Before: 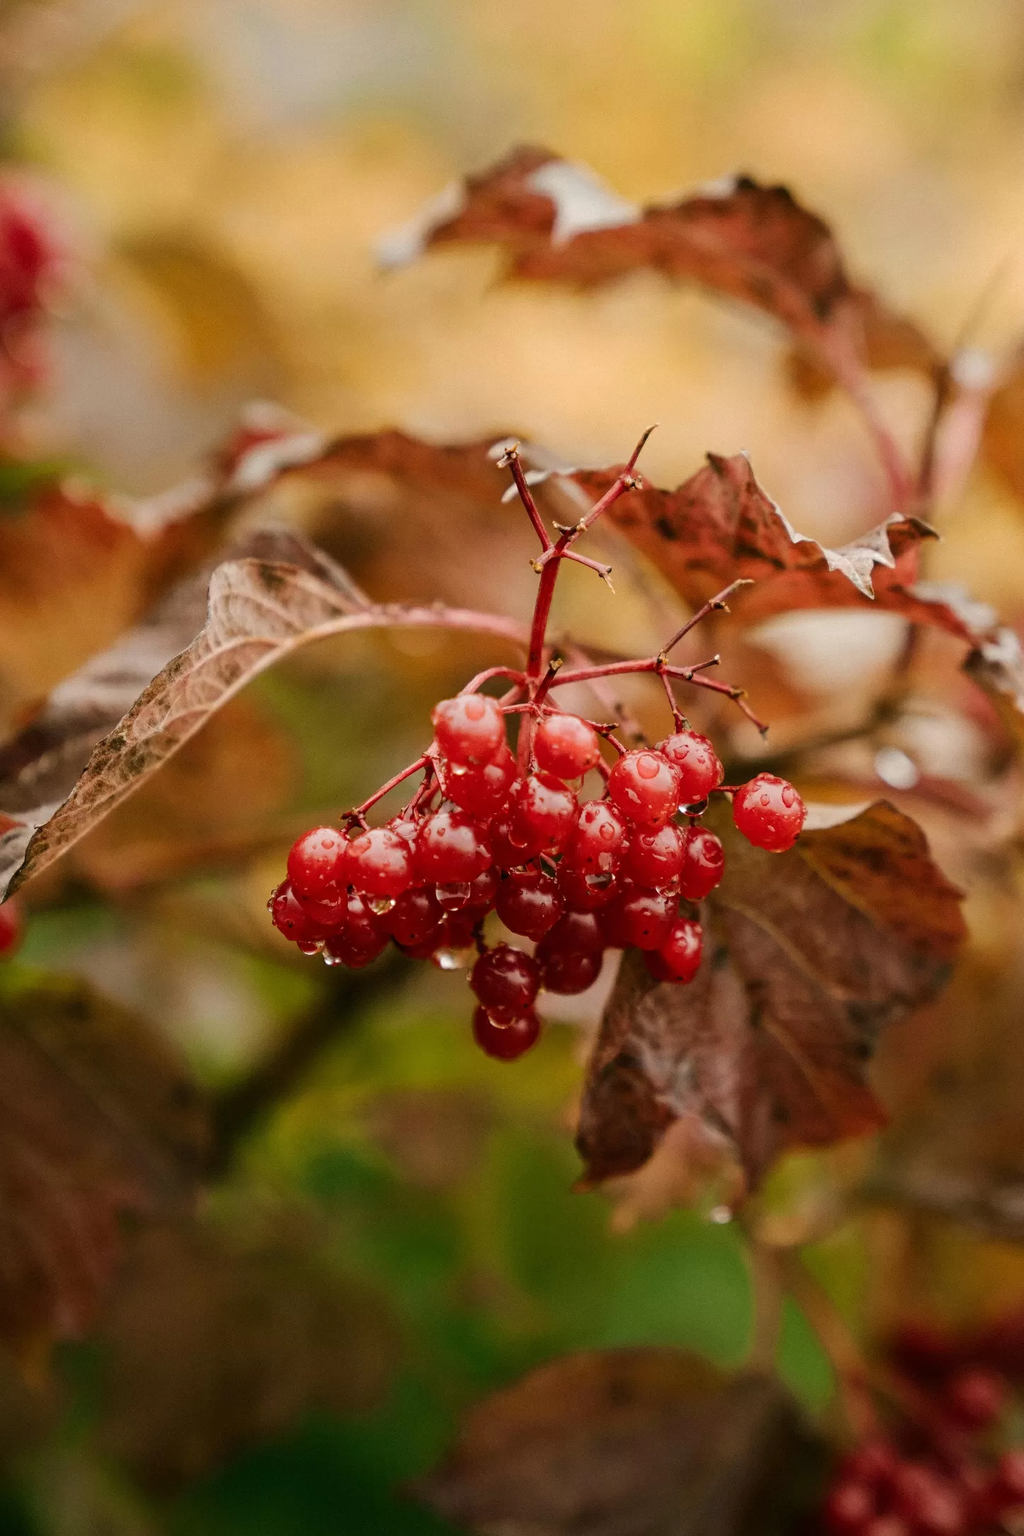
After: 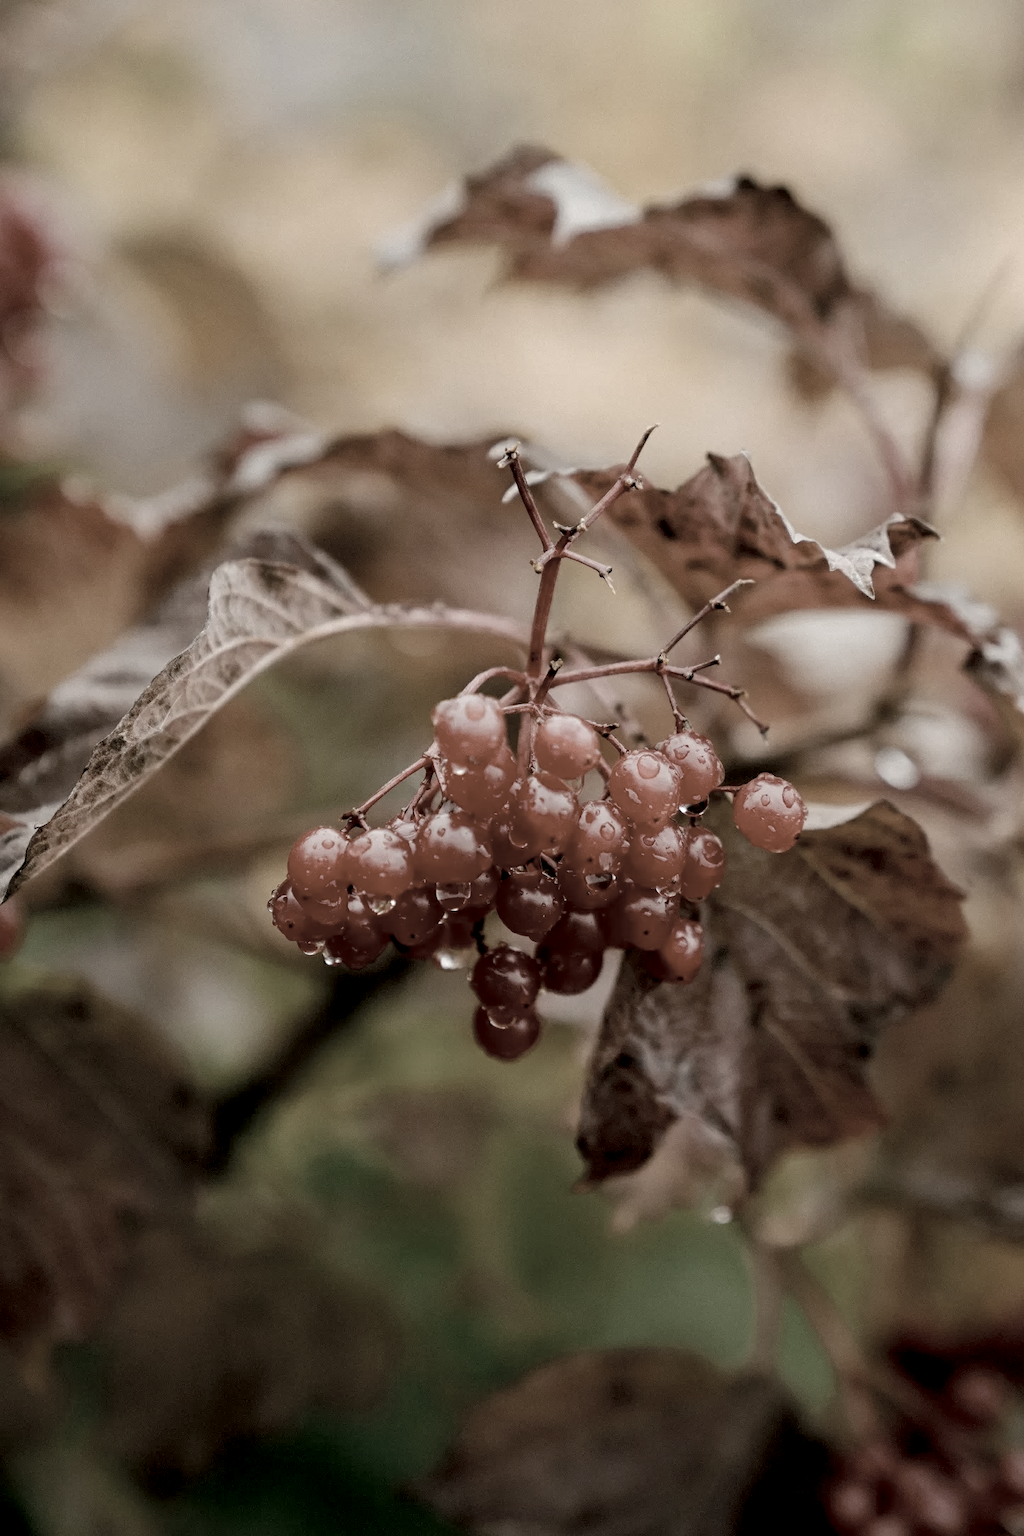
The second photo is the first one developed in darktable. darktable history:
color correction: highlights b* -0.06, saturation 0.299
exposure: black level correction 0.01, exposure 0.015 EV, compensate highlight preservation false
